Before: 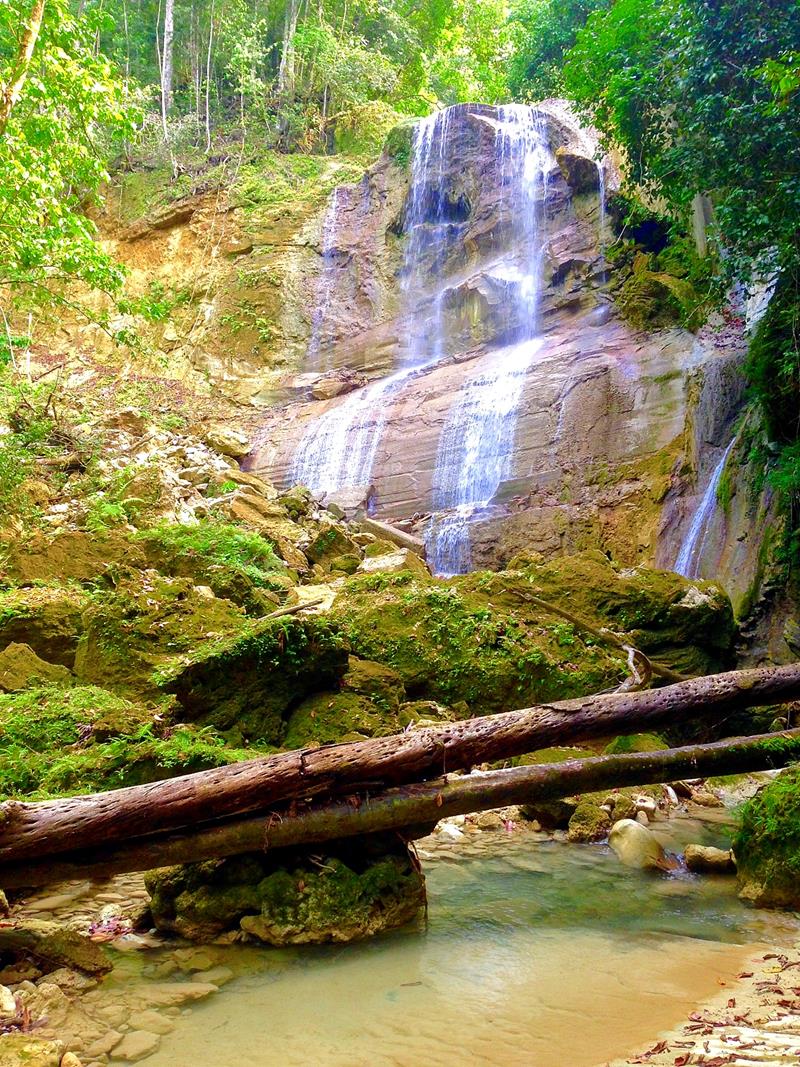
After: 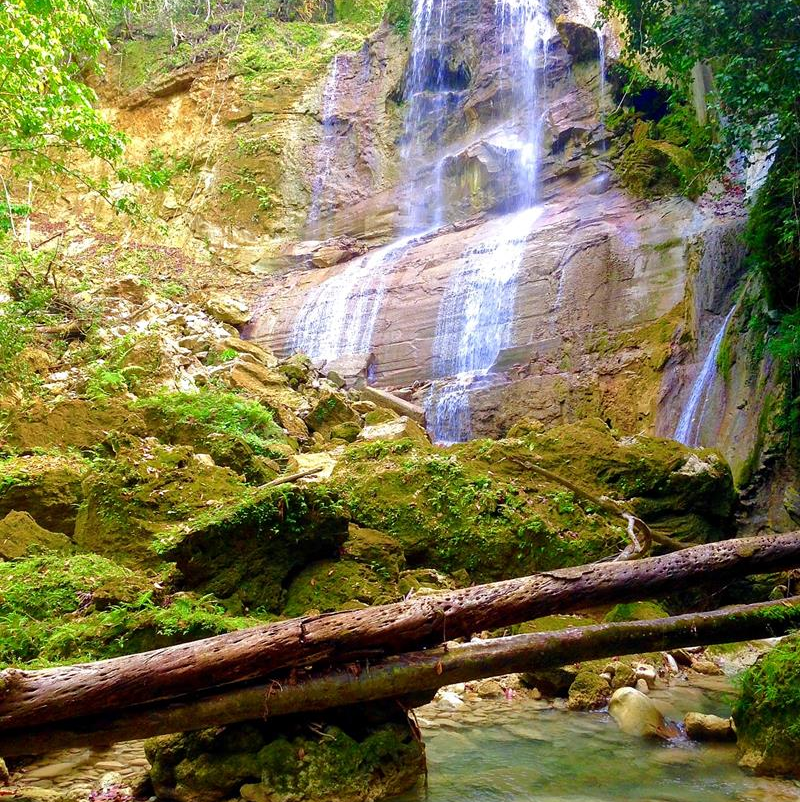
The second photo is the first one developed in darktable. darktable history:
crop and rotate: top 12.441%, bottom 12.317%
